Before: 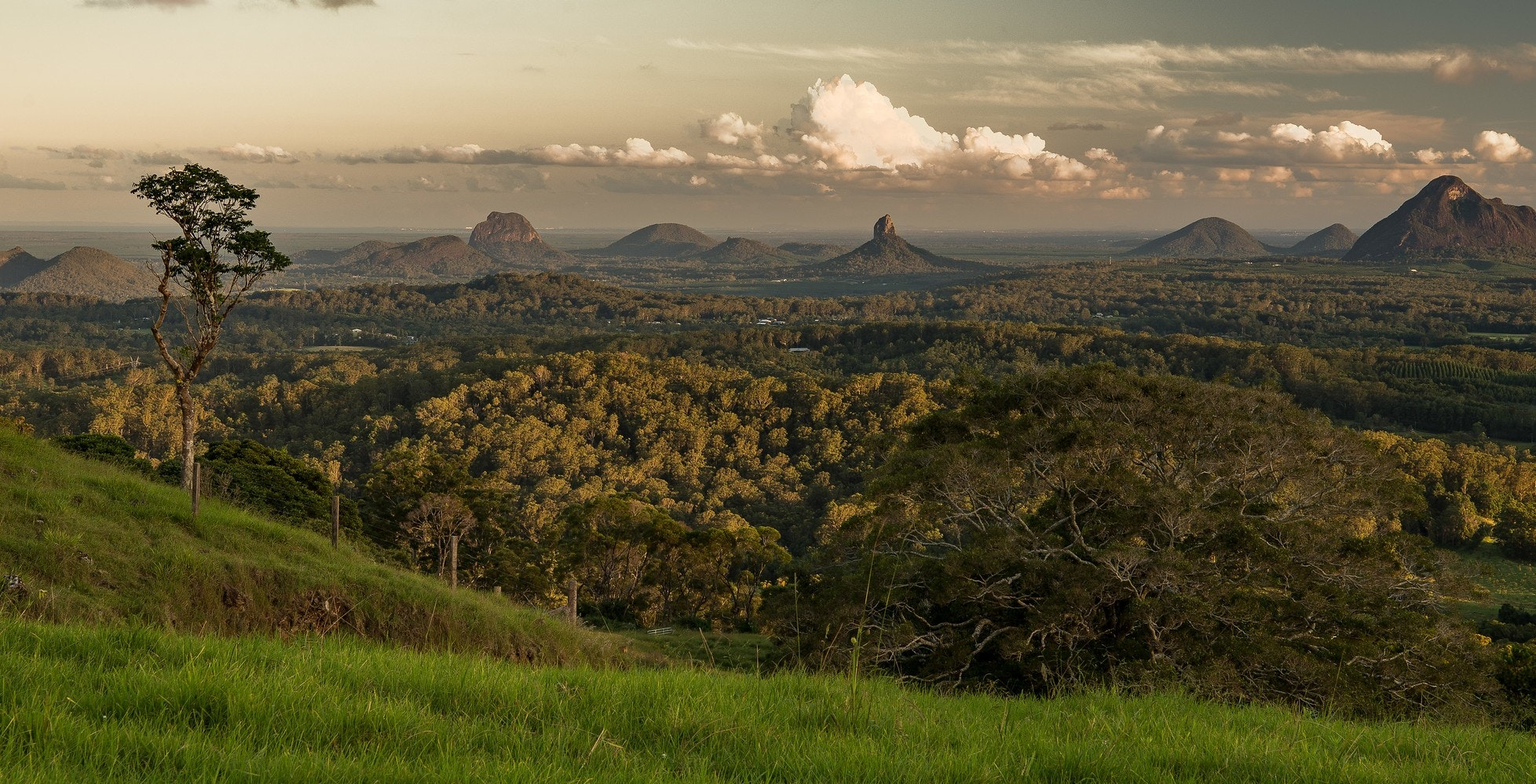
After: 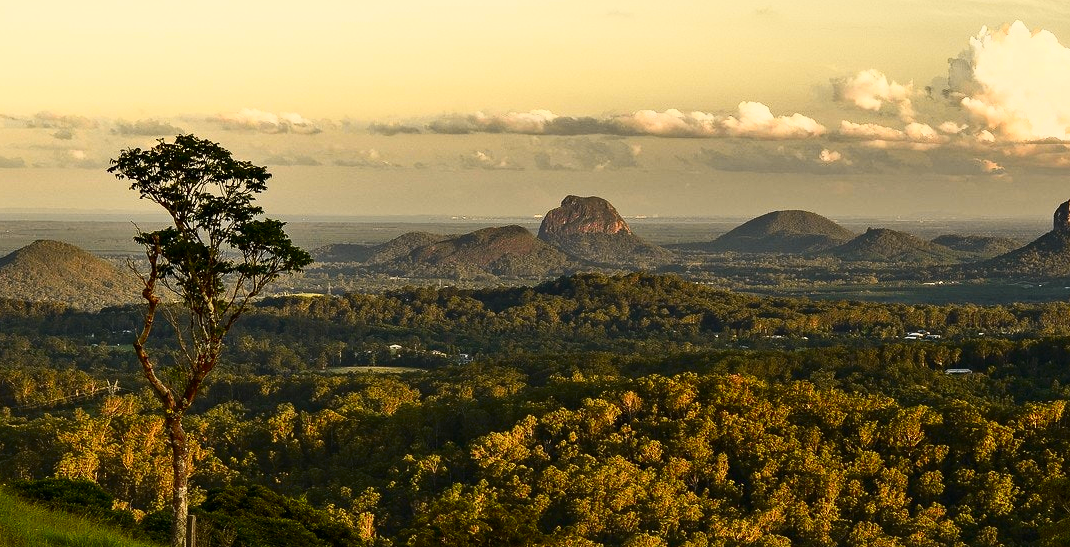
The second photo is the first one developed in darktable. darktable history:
tone curve: curves: ch0 [(0, 0) (0.187, 0.12) (0.384, 0.363) (0.577, 0.681) (0.735, 0.881) (0.864, 0.959) (1, 0.987)]; ch1 [(0, 0) (0.402, 0.36) (0.476, 0.466) (0.501, 0.501) (0.518, 0.514) (0.564, 0.614) (0.614, 0.664) (0.741, 0.829) (1, 1)]; ch2 [(0, 0) (0.429, 0.387) (0.483, 0.481) (0.503, 0.501) (0.522, 0.533) (0.564, 0.605) (0.615, 0.697) (0.702, 0.774) (1, 0.895)], color space Lab, independent channels
white balance: emerald 1
crop and rotate: left 3.047%, top 7.509%, right 42.236%, bottom 37.598%
